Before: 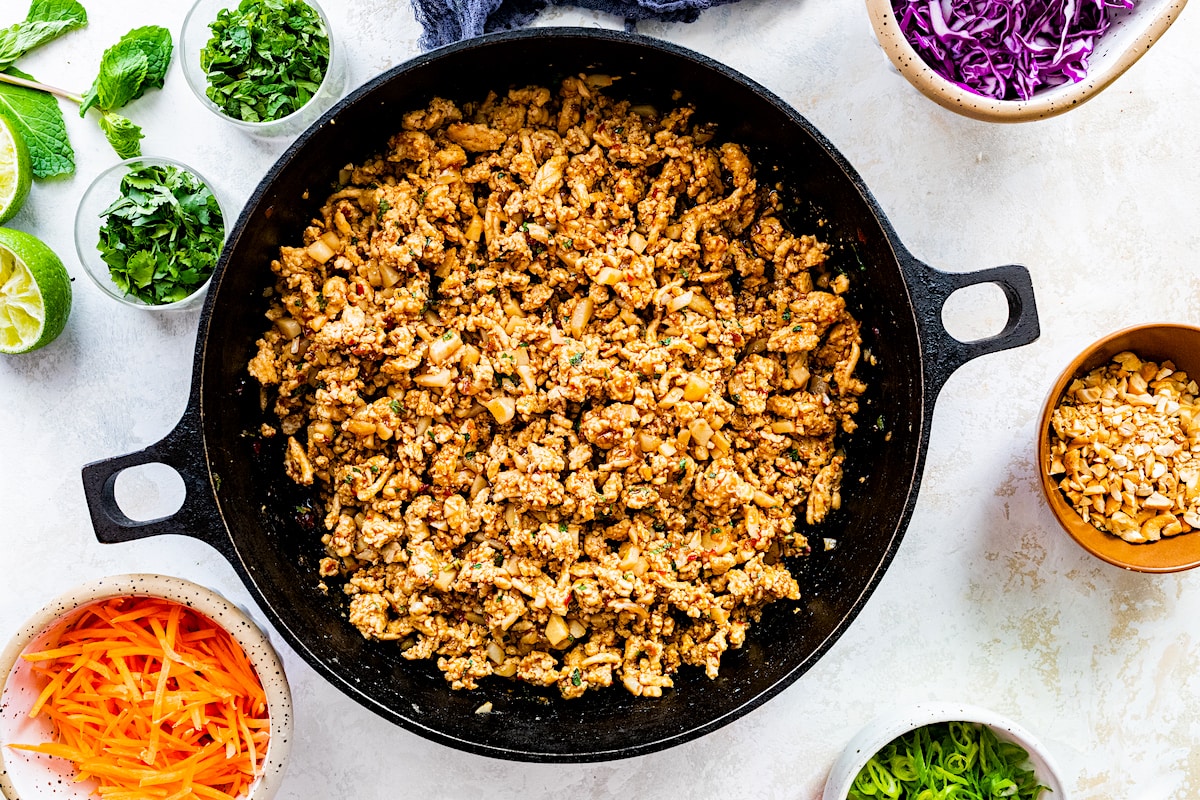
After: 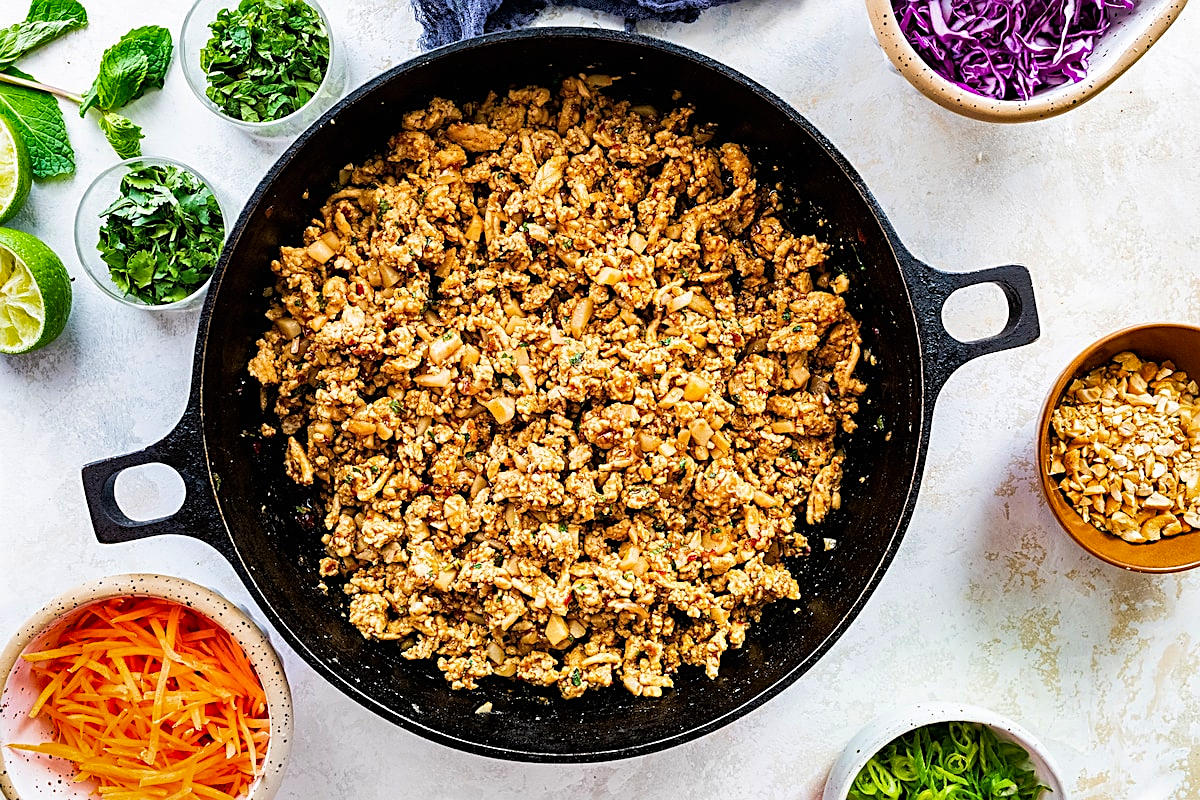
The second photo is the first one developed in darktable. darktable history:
exposure: black level correction 0, compensate highlight preservation false
velvia: on, module defaults
shadows and highlights: shadows 22.93, highlights -49, soften with gaussian
sharpen: on, module defaults
